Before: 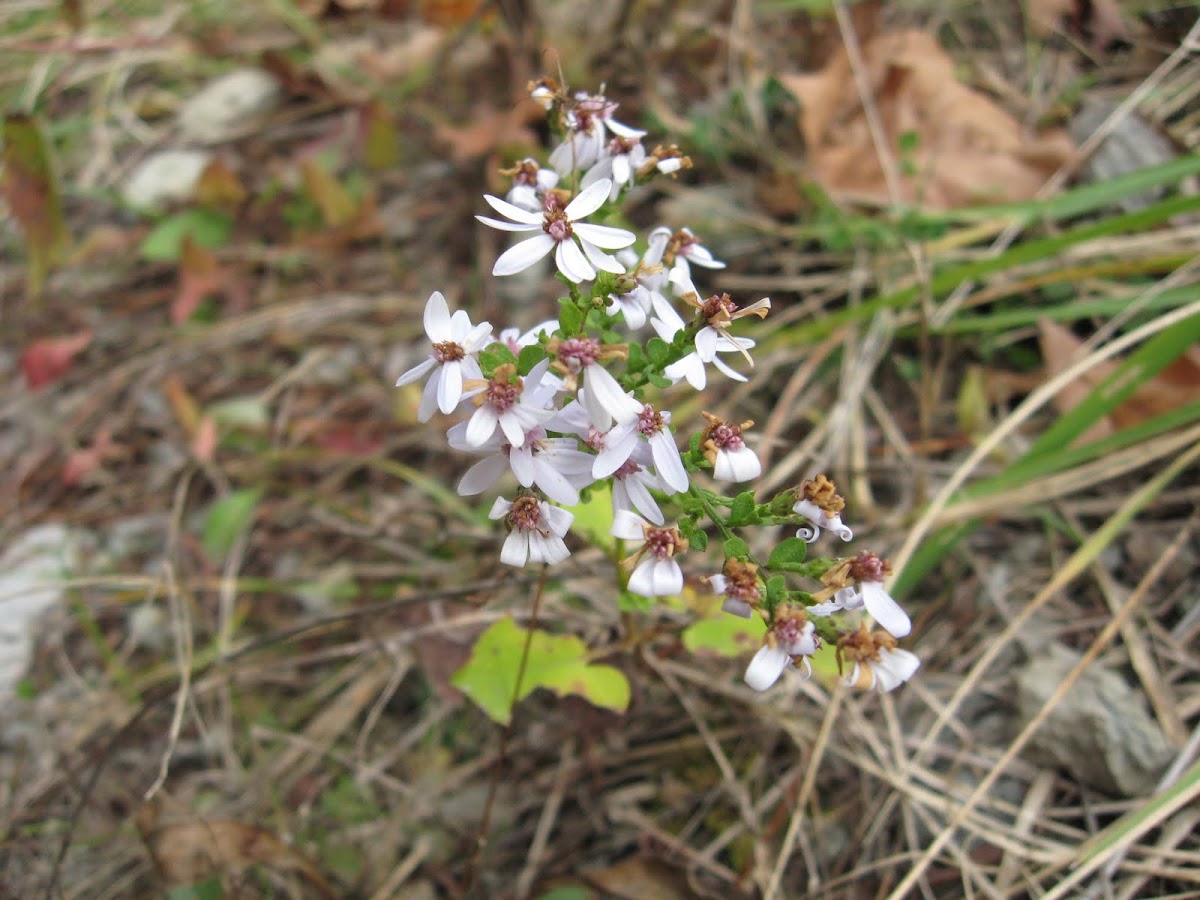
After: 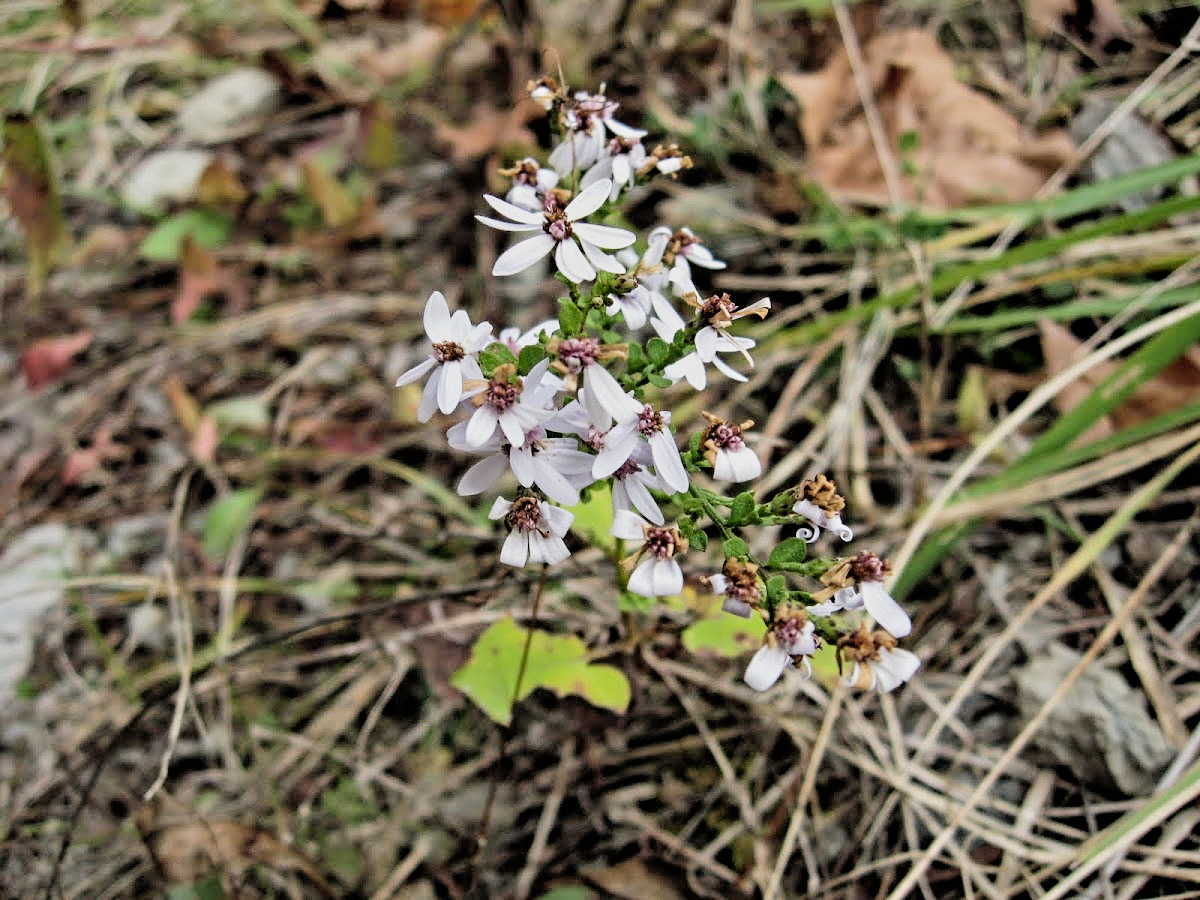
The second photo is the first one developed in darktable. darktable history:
filmic rgb: black relative exposure -5 EV, hardness 2.88, contrast 1.4, highlights saturation mix -30%
shadows and highlights: on, module defaults
contrast equalizer: octaves 7, y [[0.5, 0.542, 0.583, 0.625, 0.667, 0.708], [0.5 ×6], [0.5 ×6], [0 ×6], [0 ×6]]
